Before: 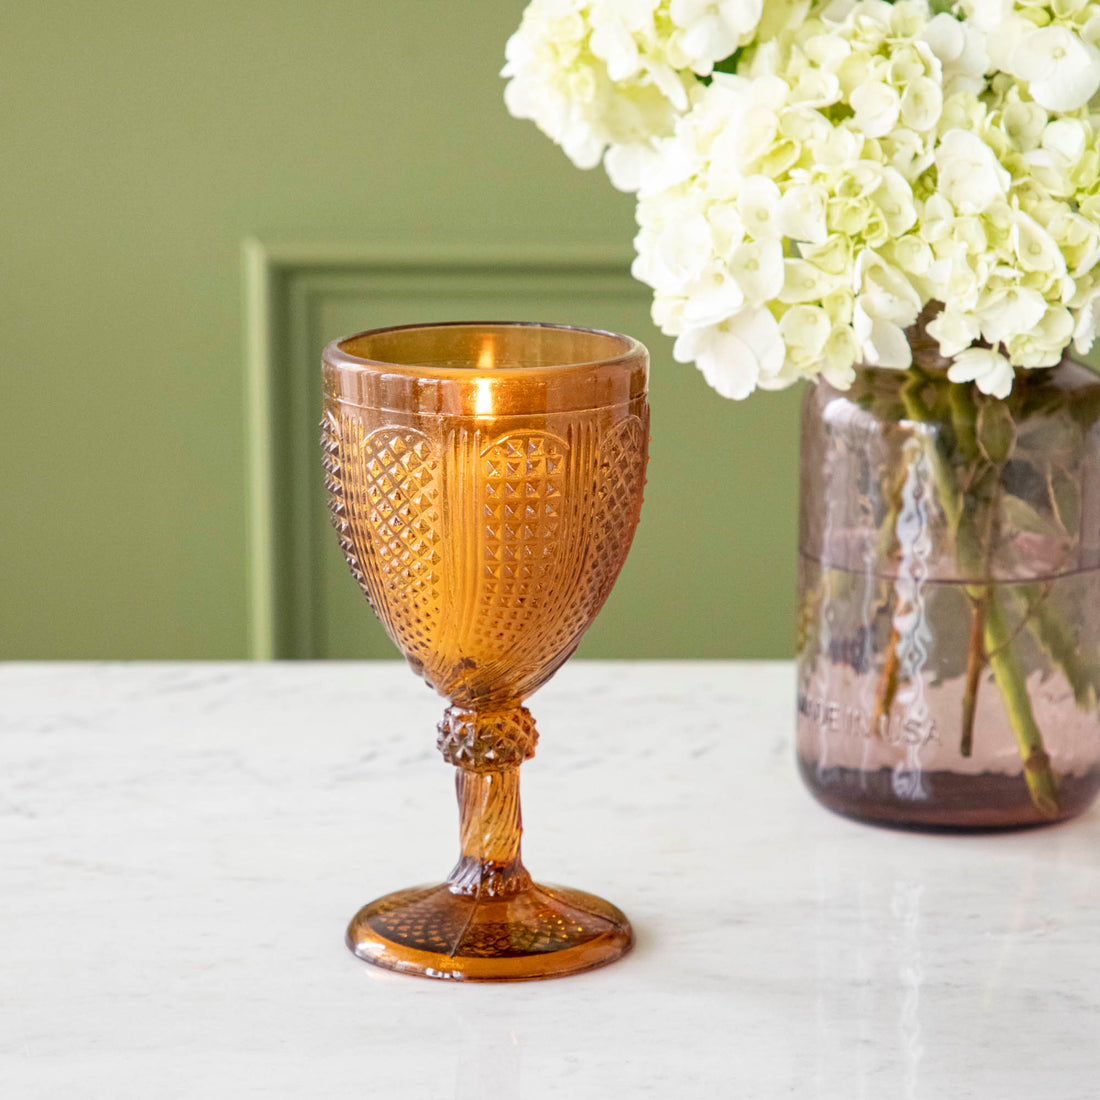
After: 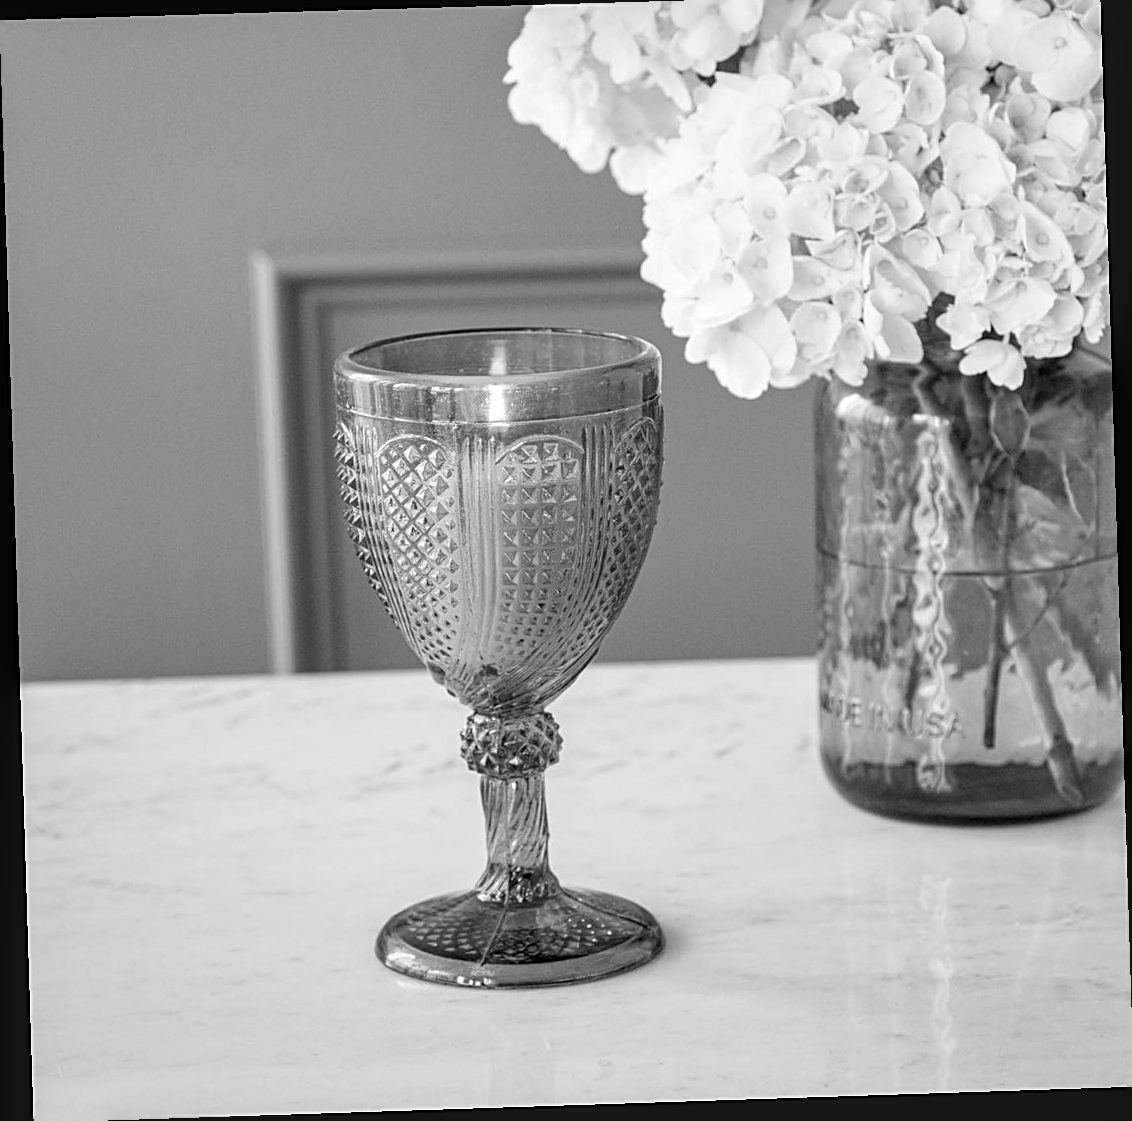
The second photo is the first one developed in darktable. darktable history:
white balance: red 1.188, blue 1.11
exposure: exposure -0.153 EV, compensate highlight preservation false
crop: top 1.049%, right 0.001%
sharpen: on, module defaults
monochrome: on, module defaults
local contrast: detail 130%
rotate and perspective: rotation -1.77°, lens shift (horizontal) 0.004, automatic cropping off
